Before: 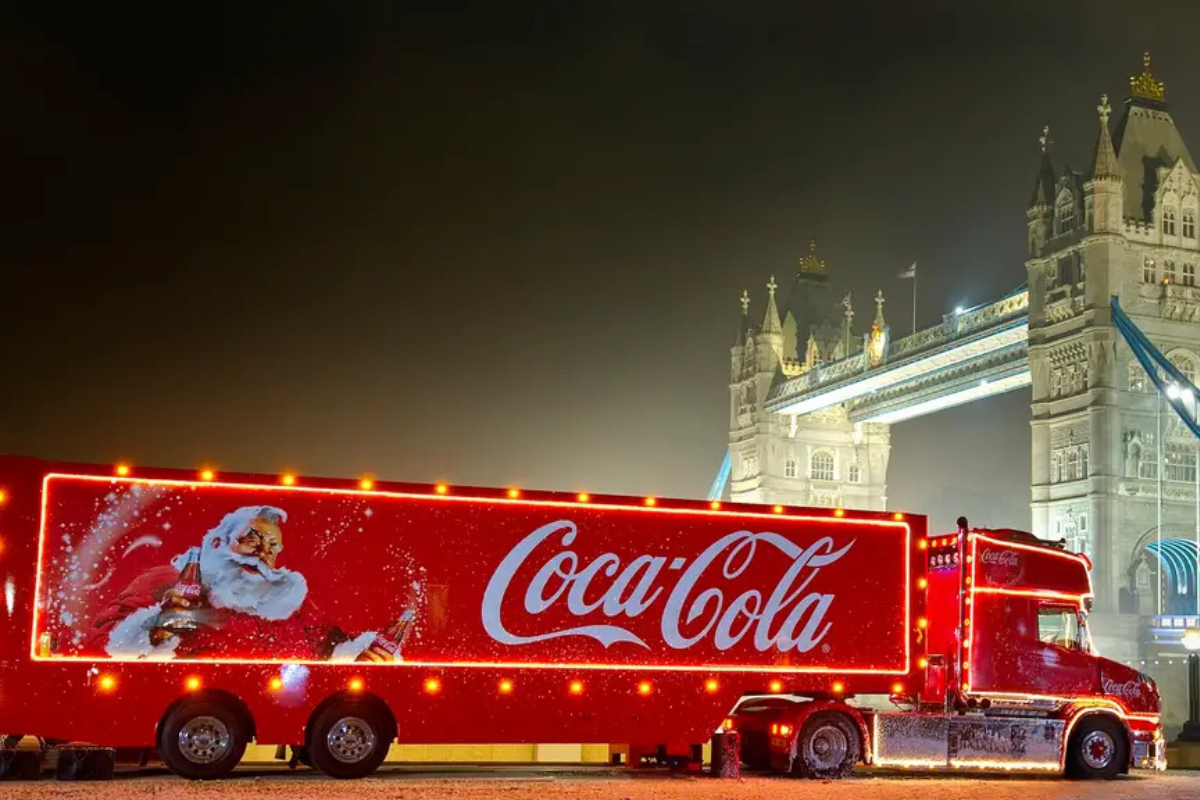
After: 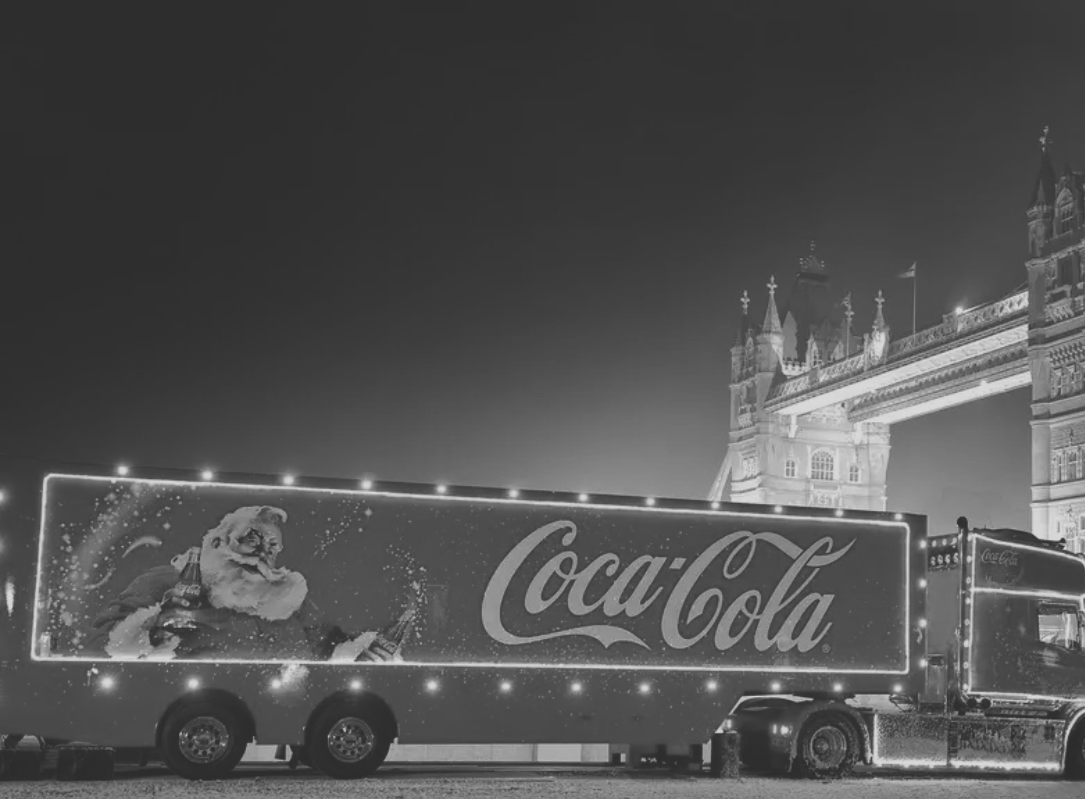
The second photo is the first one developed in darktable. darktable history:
color correction: highlights a* -15.58, highlights b* 40, shadows a* -40, shadows b* -26.18
contrast brightness saturation: saturation -0.17
exposure: black level correction -0.036, exposure -0.497 EV, compensate highlight preservation false
crop: right 9.509%, bottom 0.031%
monochrome: on, module defaults
